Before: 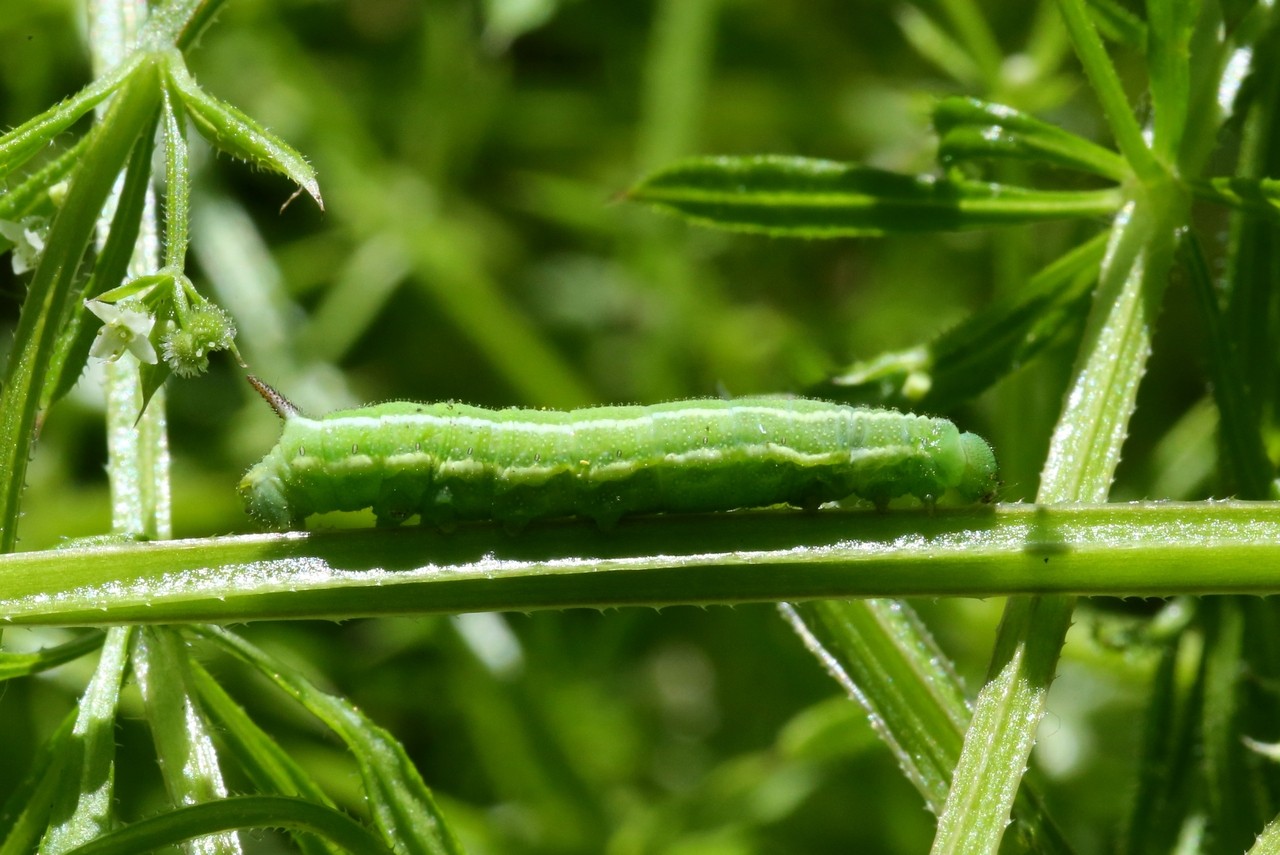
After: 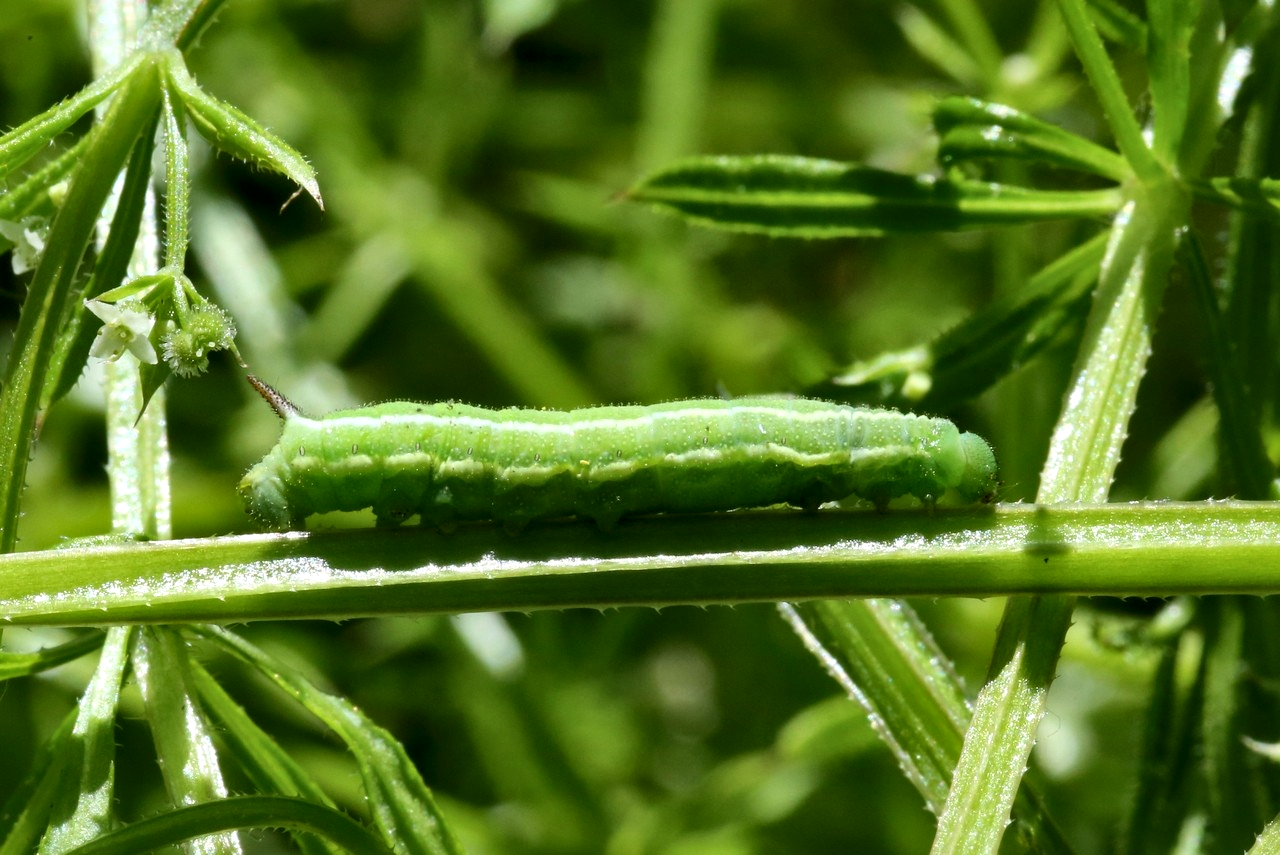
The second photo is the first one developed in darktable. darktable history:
local contrast: mode bilateral grid, contrast 49, coarseness 51, detail 150%, midtone range 0.2
